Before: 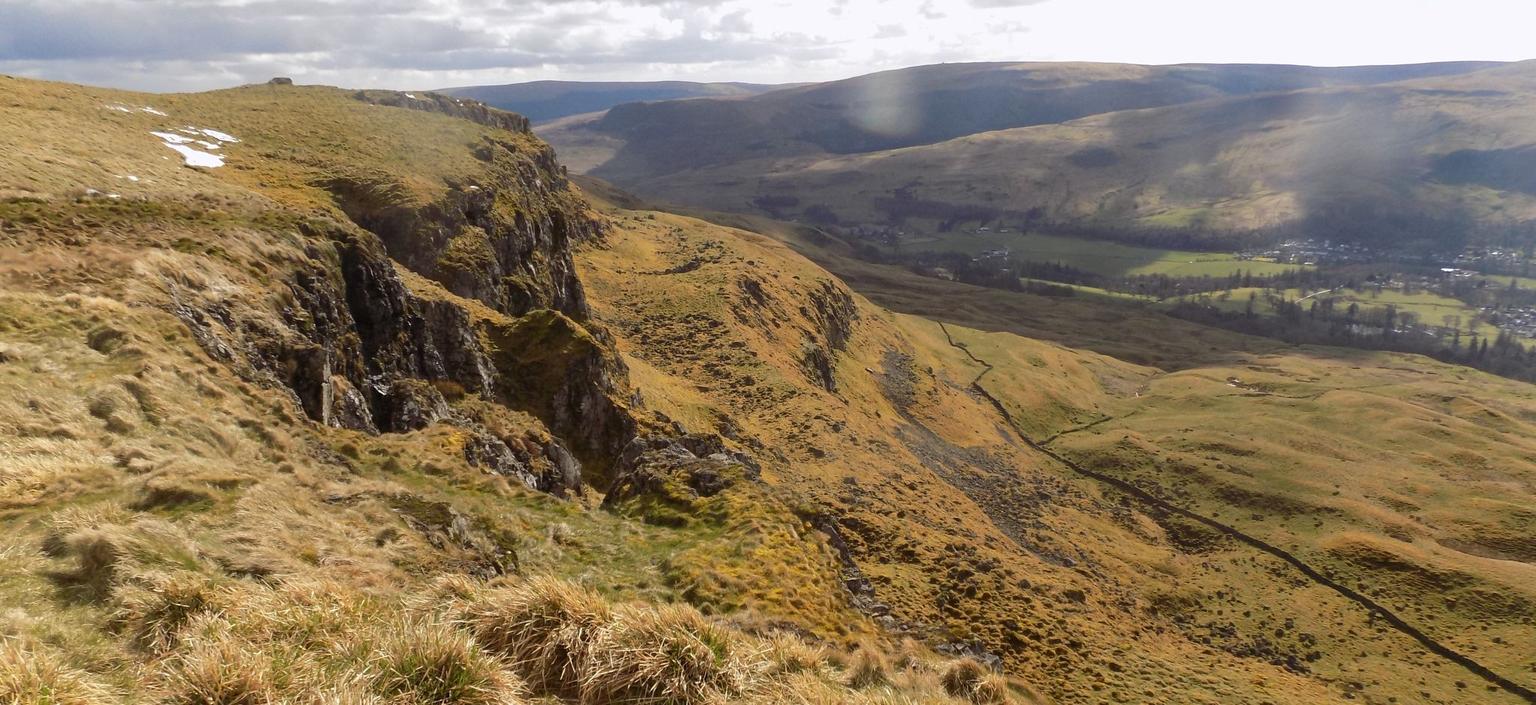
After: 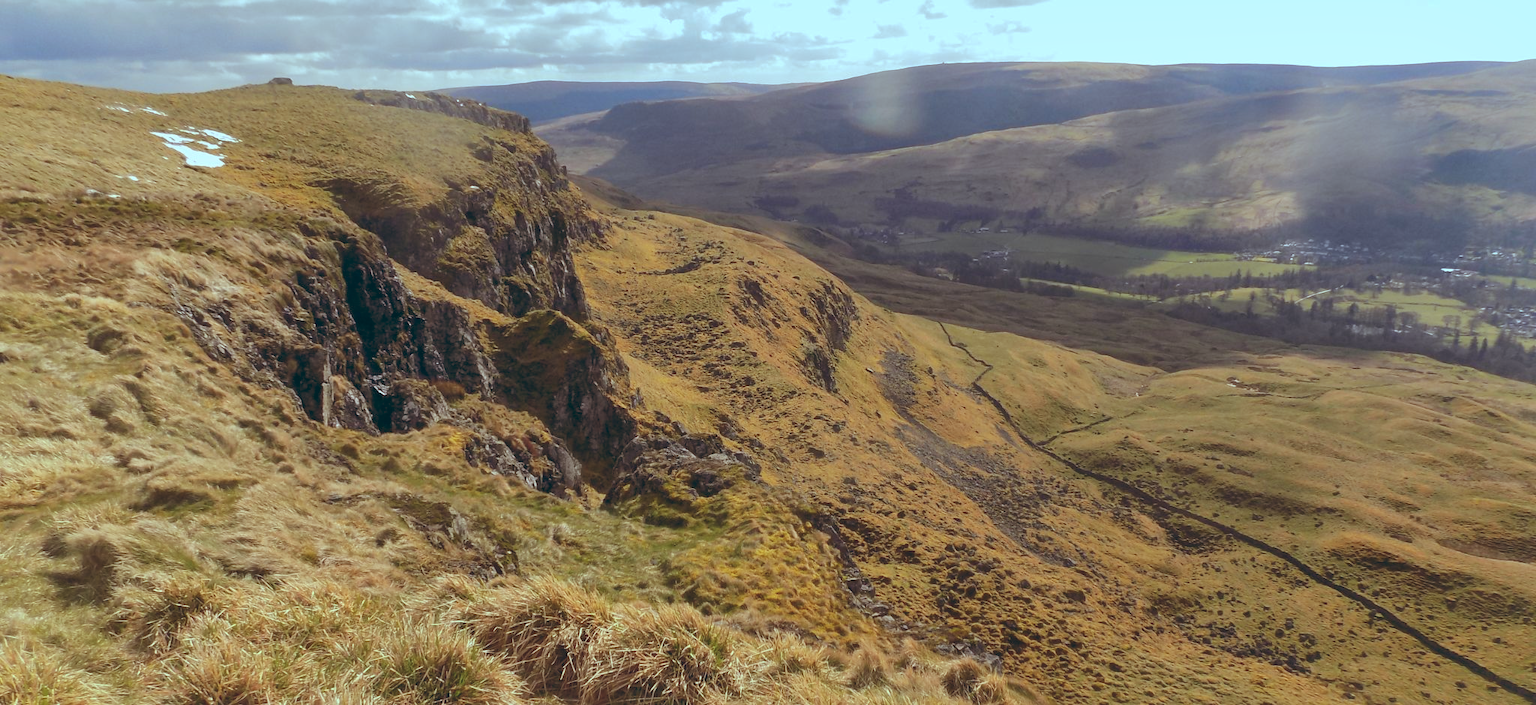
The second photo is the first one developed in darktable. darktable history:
color balance: lift [1.003, 0.993, 1.001, 1.007], gamma [1.018, 1.072, 0.959, 0.928], gain [0.974, 0.873, 1.031, 1.127]
shadows and highlights: on, module defaults
